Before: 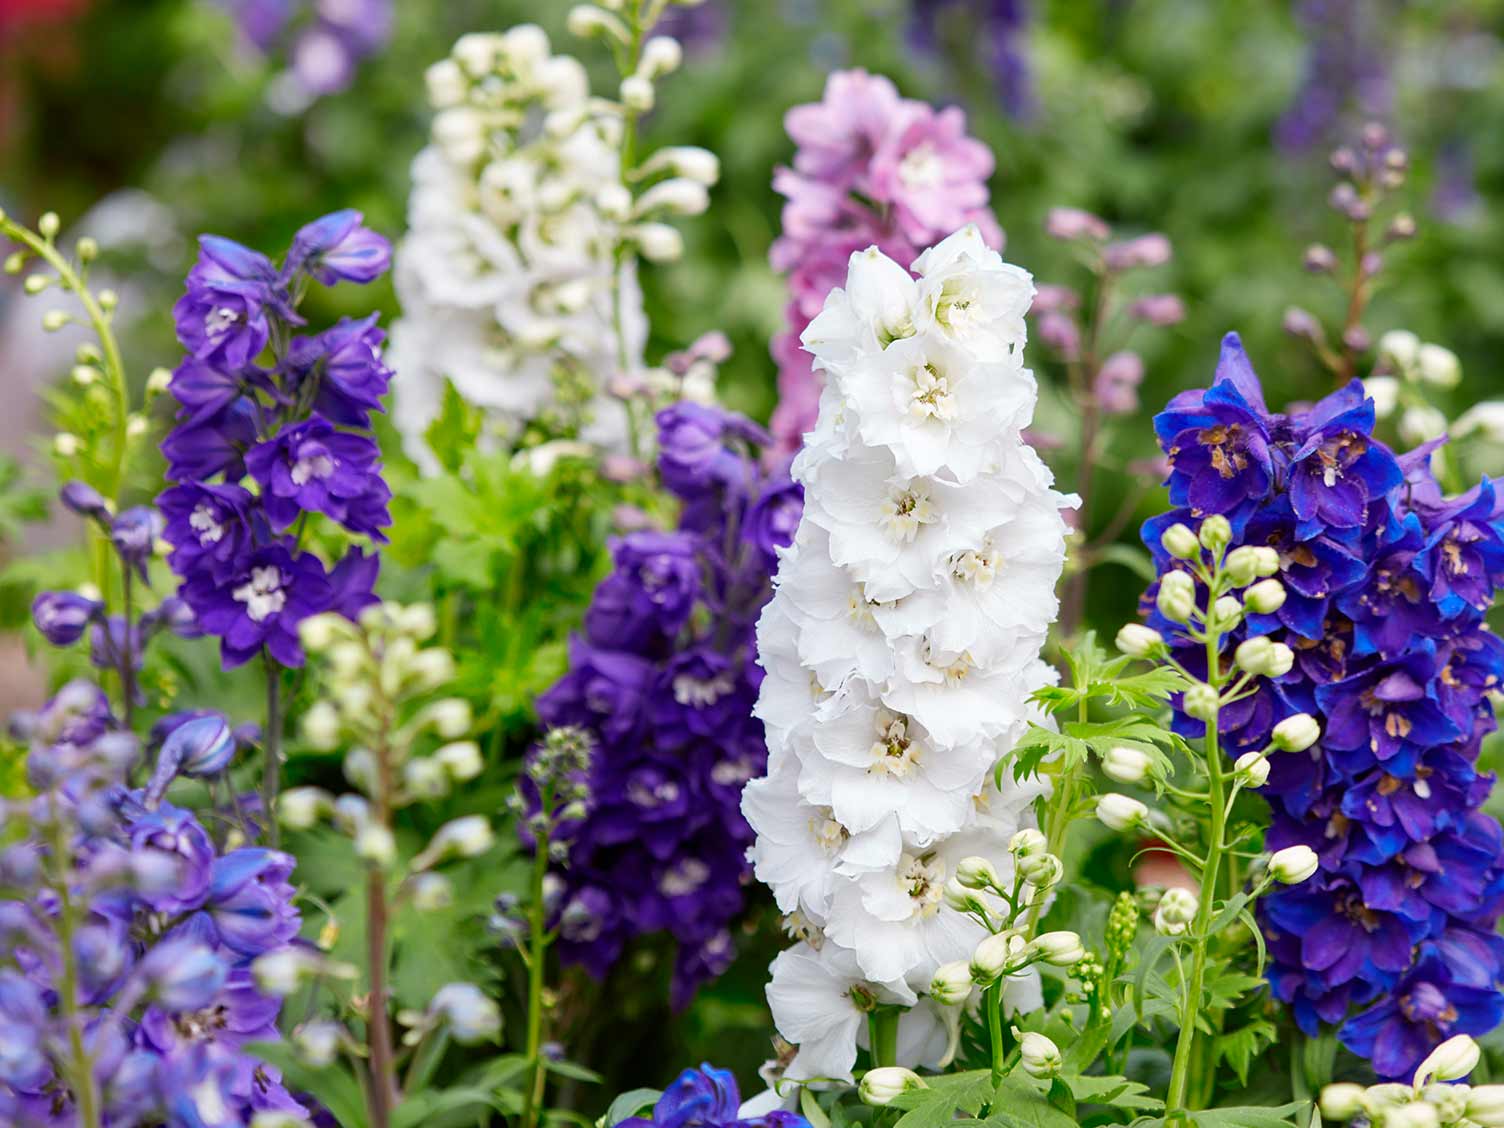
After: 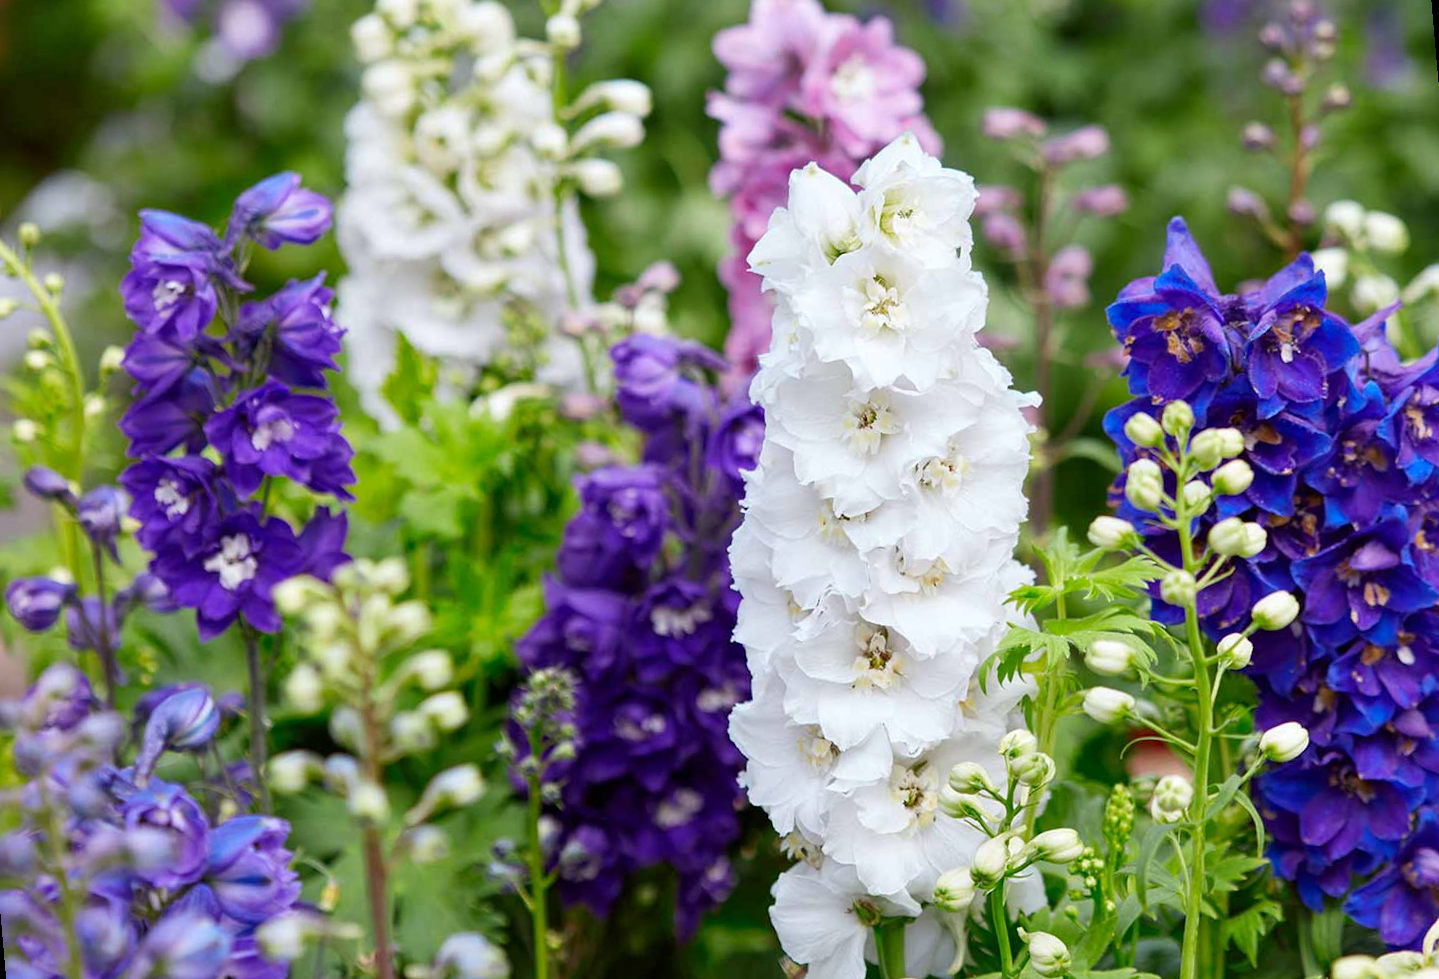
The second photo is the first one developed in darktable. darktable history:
rotate and perspective: rotation -5°, crop left 0.05, crop right 0.952, crop top 0.11, crop bottom 0.89
white balance: red 0.982, blue 1.018
tone equalizer: on, module defaults
